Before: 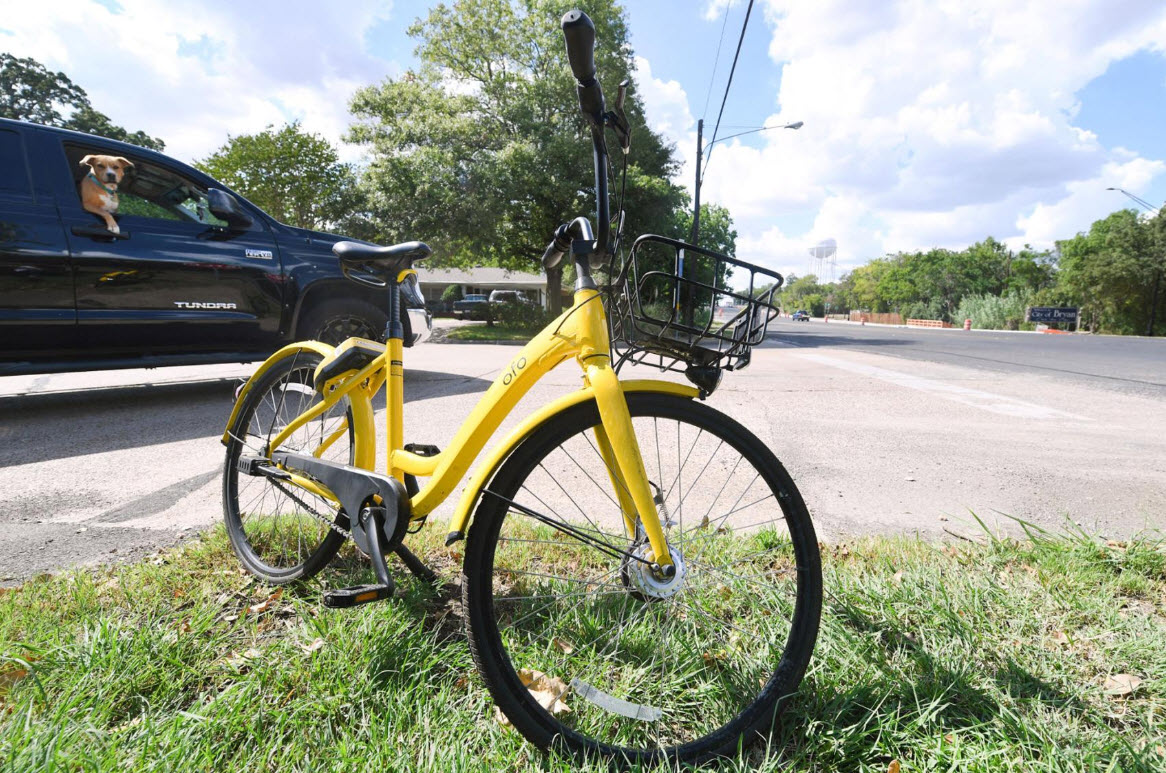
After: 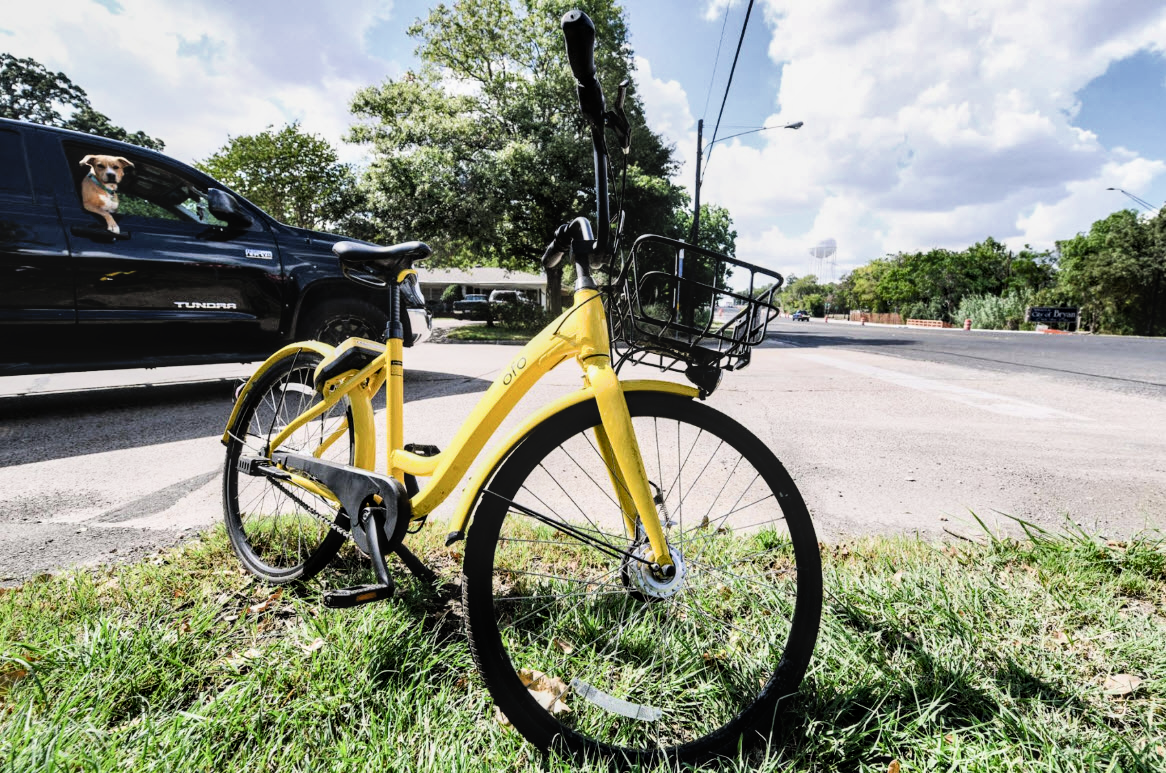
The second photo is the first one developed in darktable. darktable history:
local contrast: on, module defaults
filmic rgb: black relative exposure -5.35 EV, white relative exposure 2.89 EV, threshold 5.98 EV, dynamic range scaling -37.35%, hardness 3.99, contrast 1.588, highlights saturation mix -0.582%, enable highlight reconstruction true
shadows and highlights: radius 107.56, shadows 24.07, highlights -58.11, low approximation 0.01, soften with gaussian
